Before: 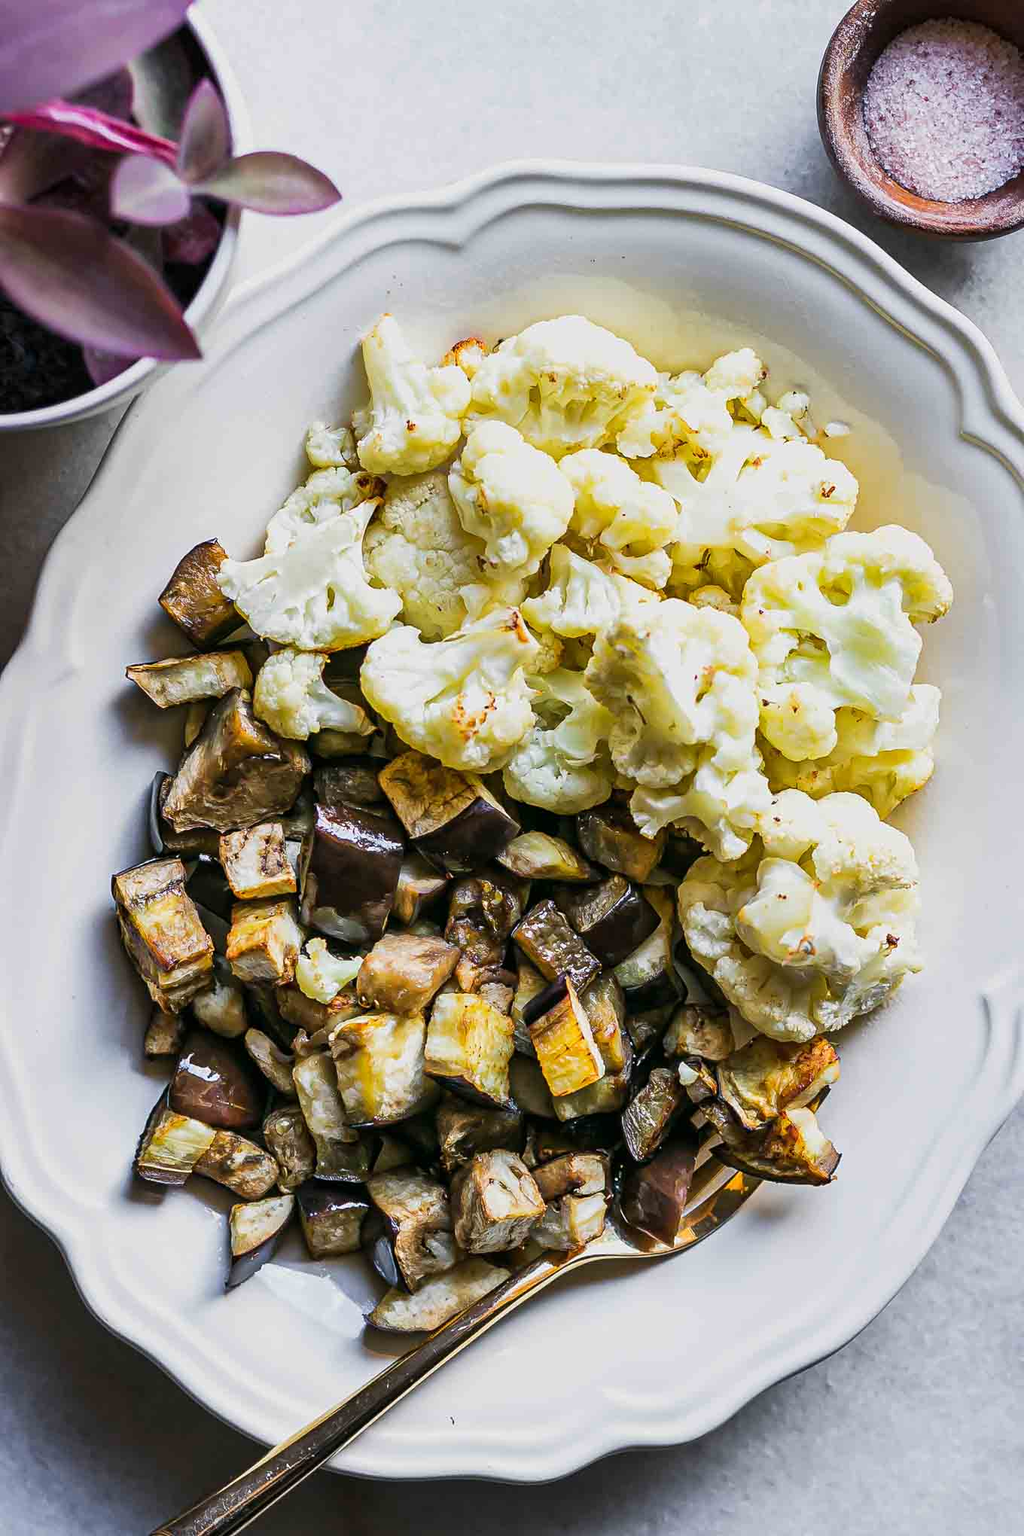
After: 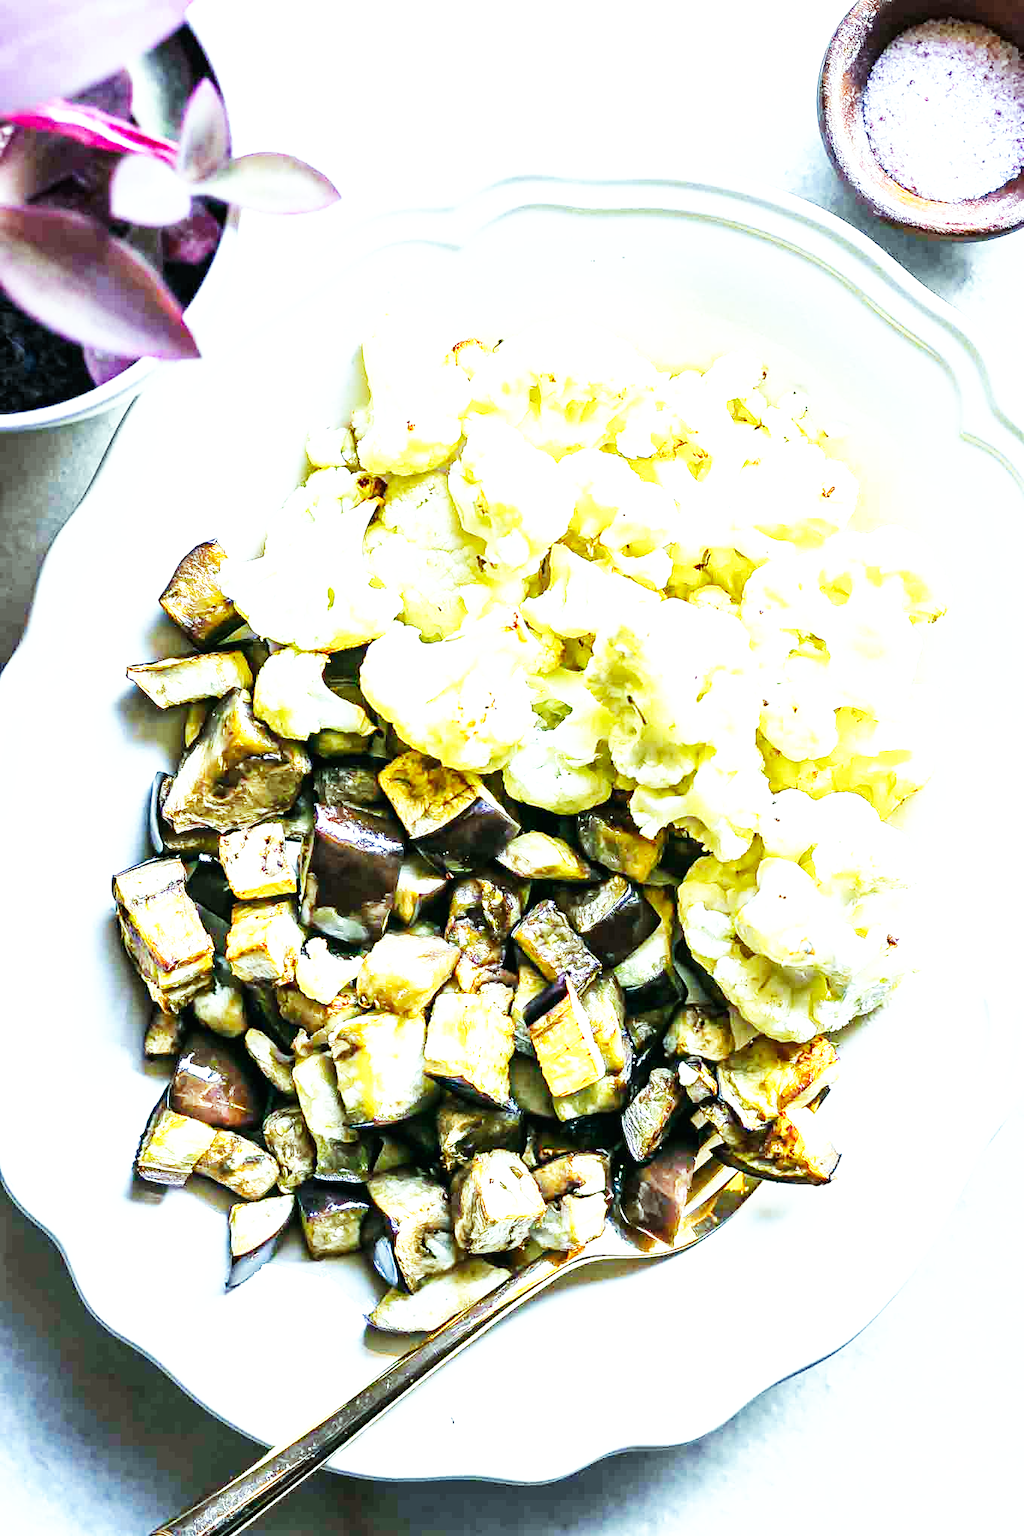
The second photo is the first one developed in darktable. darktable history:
color balance: mode lift, gamma, gain (sRGB), lift [0.997, 0.979, 1.021, 1.011], gamma [1, 1.084, 0.916, 0.998], gain [1, 0.87, 1.13, 1.101], contrast 4.55%, contrast fulcrum 38.24%, output saturation 104.09%
exposure: black level correction 0, exposure 1 EV, compensate exposure bias true, compensate highlight preservation false
base curve: curves: ch0 [(0, 0) (0.007, 0.004) (0.027, 0.03) (0.046, 0.07) (0.207, 0.54) (0.442, 0.872) (0.673, 0.972) (1, 1)], preserve colors none
